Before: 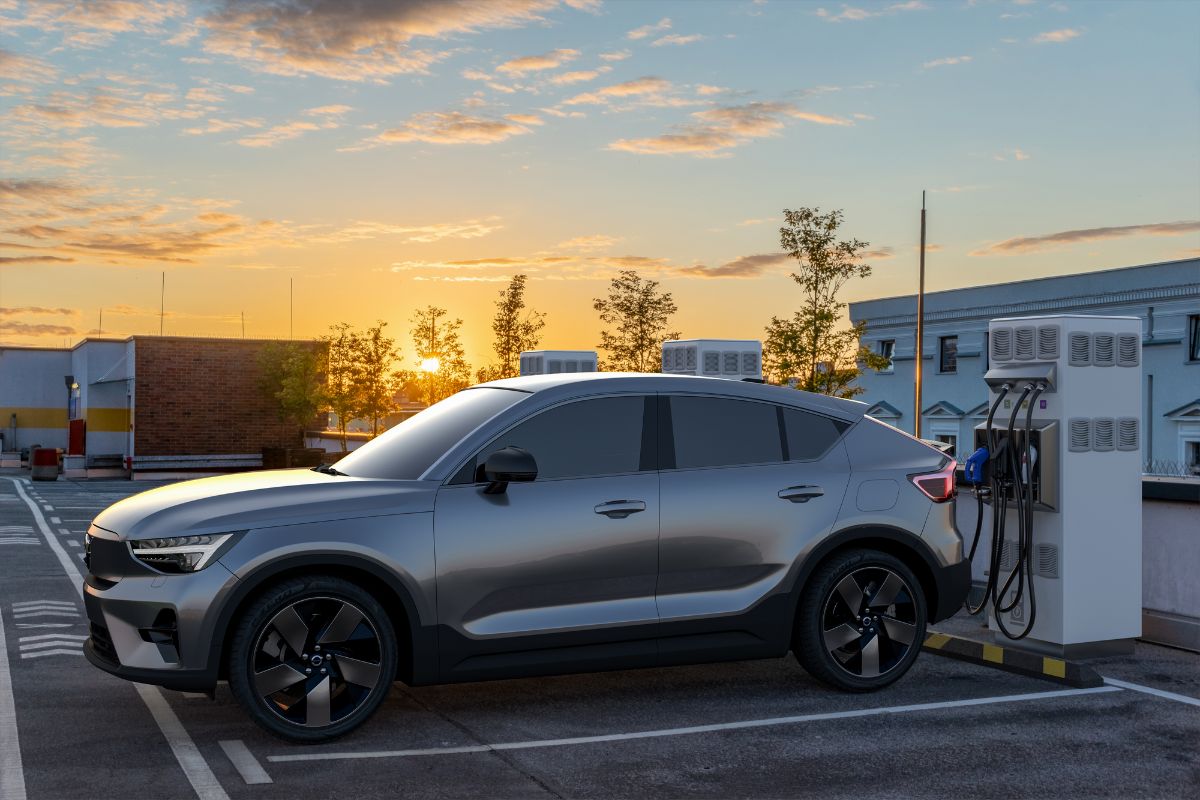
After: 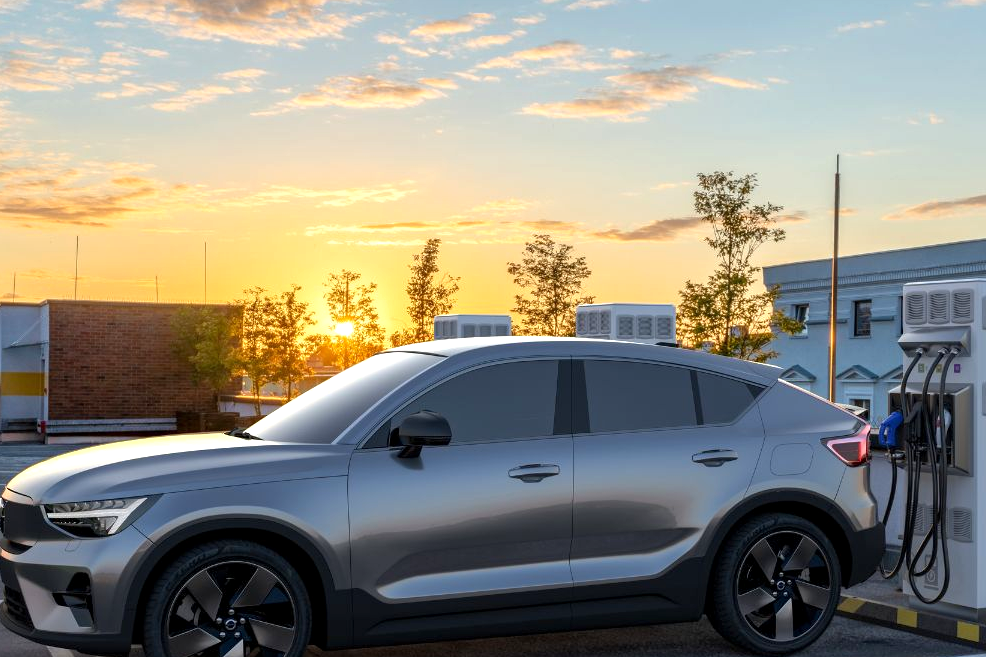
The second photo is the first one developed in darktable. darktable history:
crop and rotate: left 7.196%, top 4.574%, right 10.605%, bottom 13.178%
exposure: black level correction 0.001, exposure 0.5 EV, compensate exposure bias true, compensate highlight preservation false
shadows and highlights: shadows 25, highlights -25
